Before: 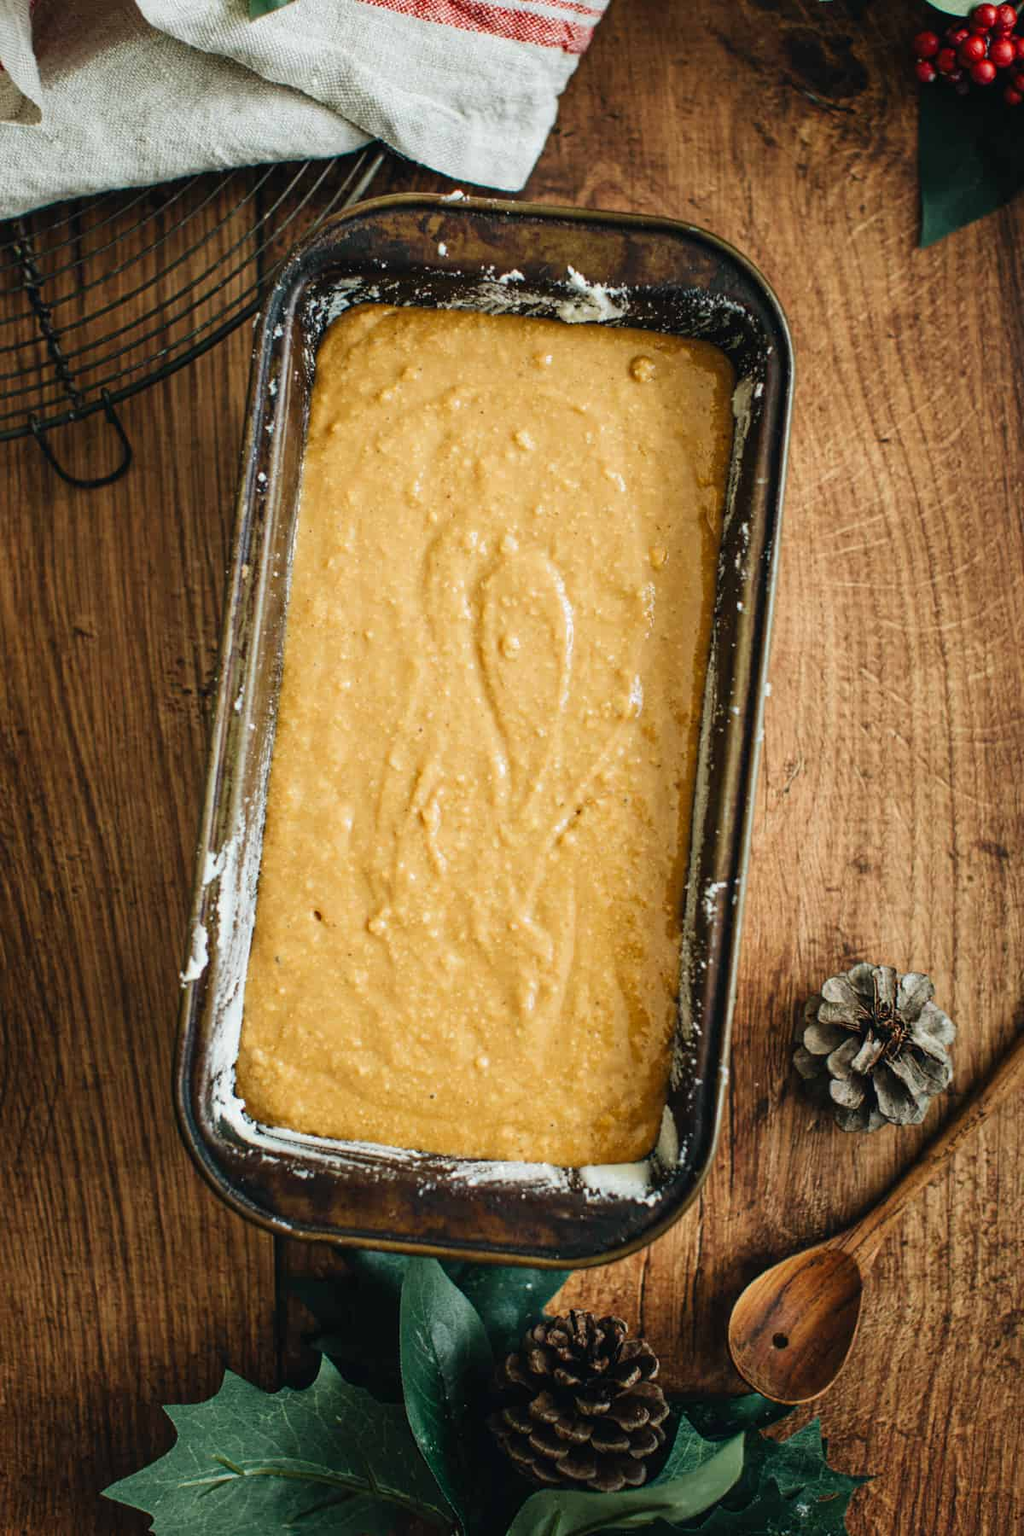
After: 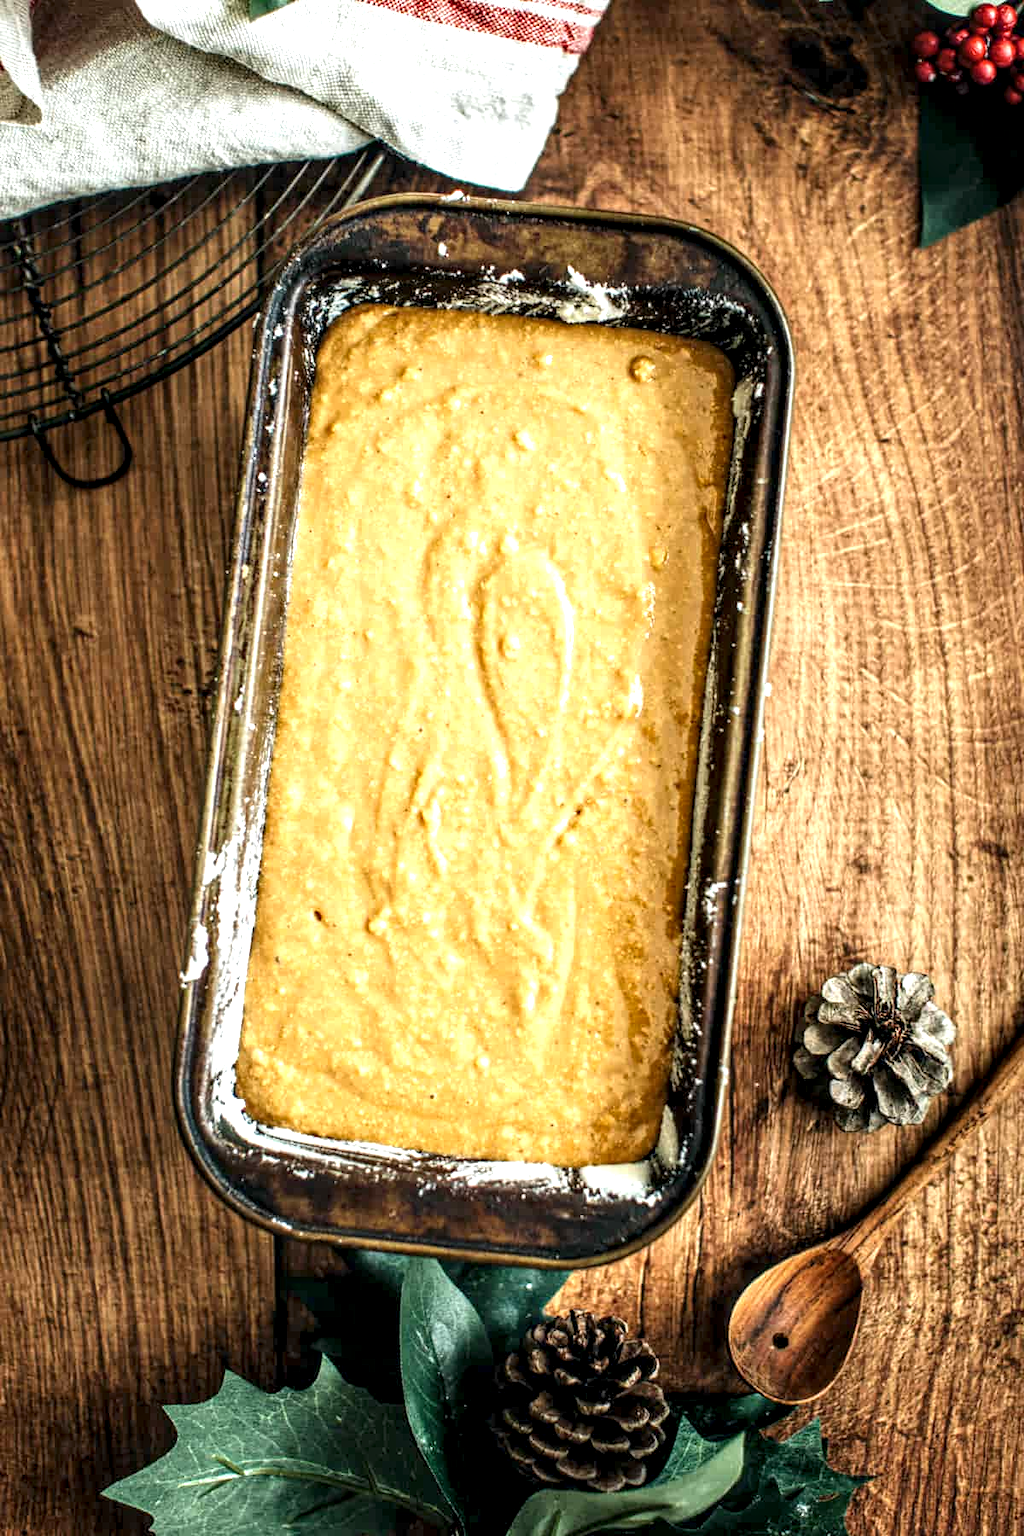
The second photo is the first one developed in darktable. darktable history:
exposure: exposure 0.671 EV, compensate highlight preservation false
local contrast: highlights 65%, shadows 53%, detail 169%, midtone range 0.507
